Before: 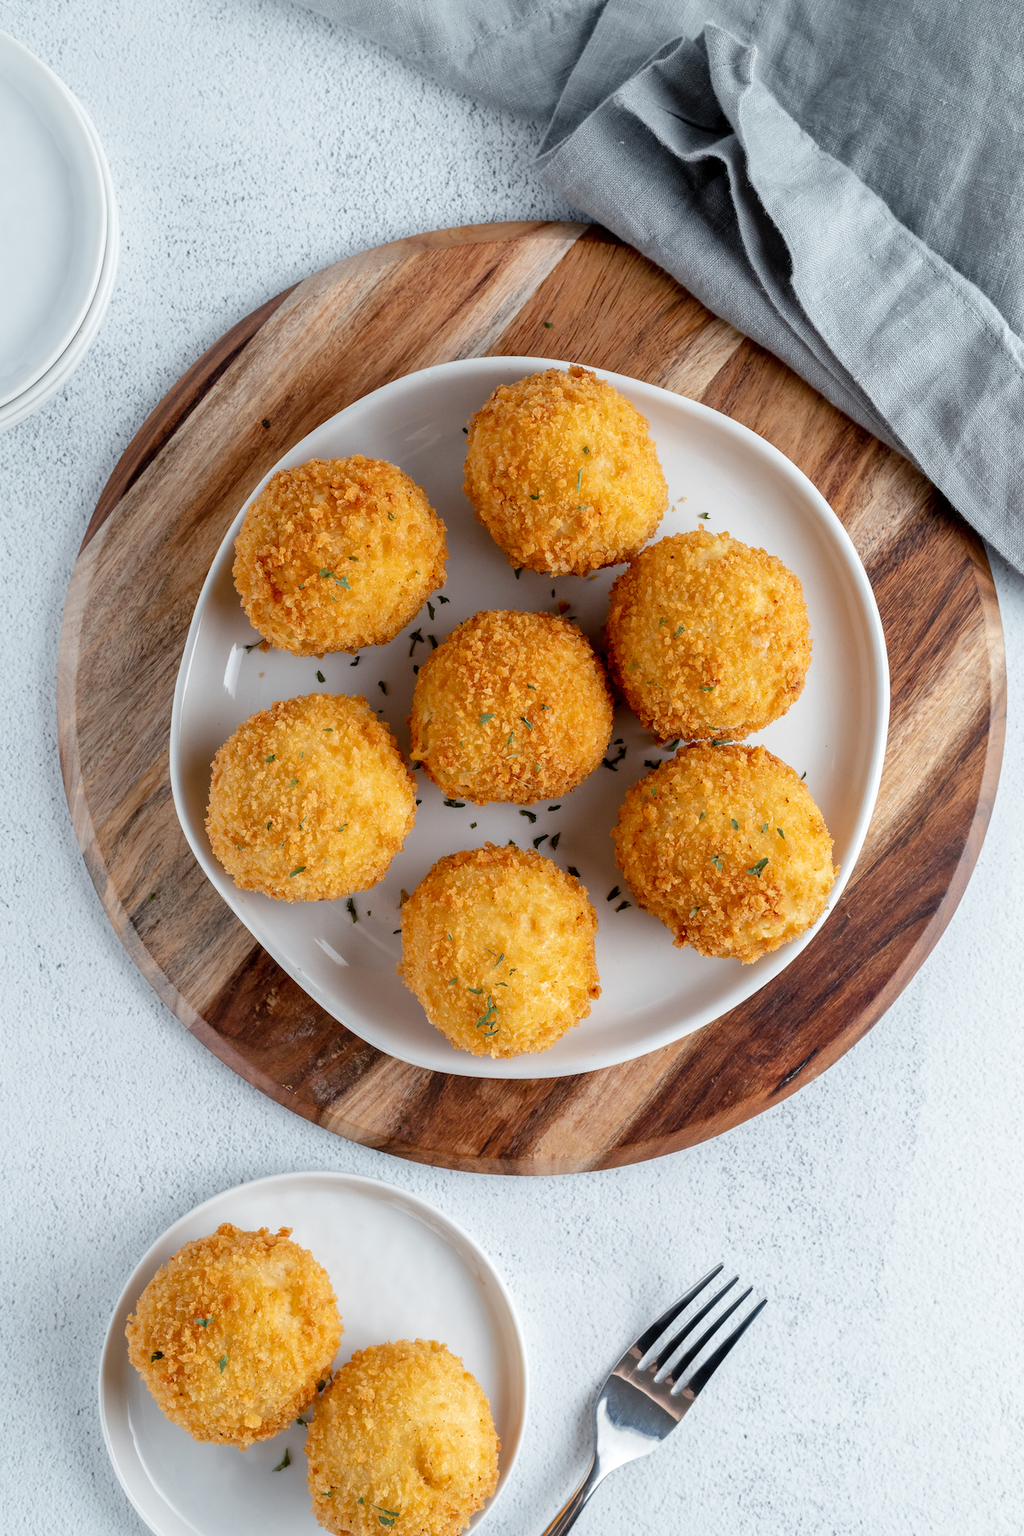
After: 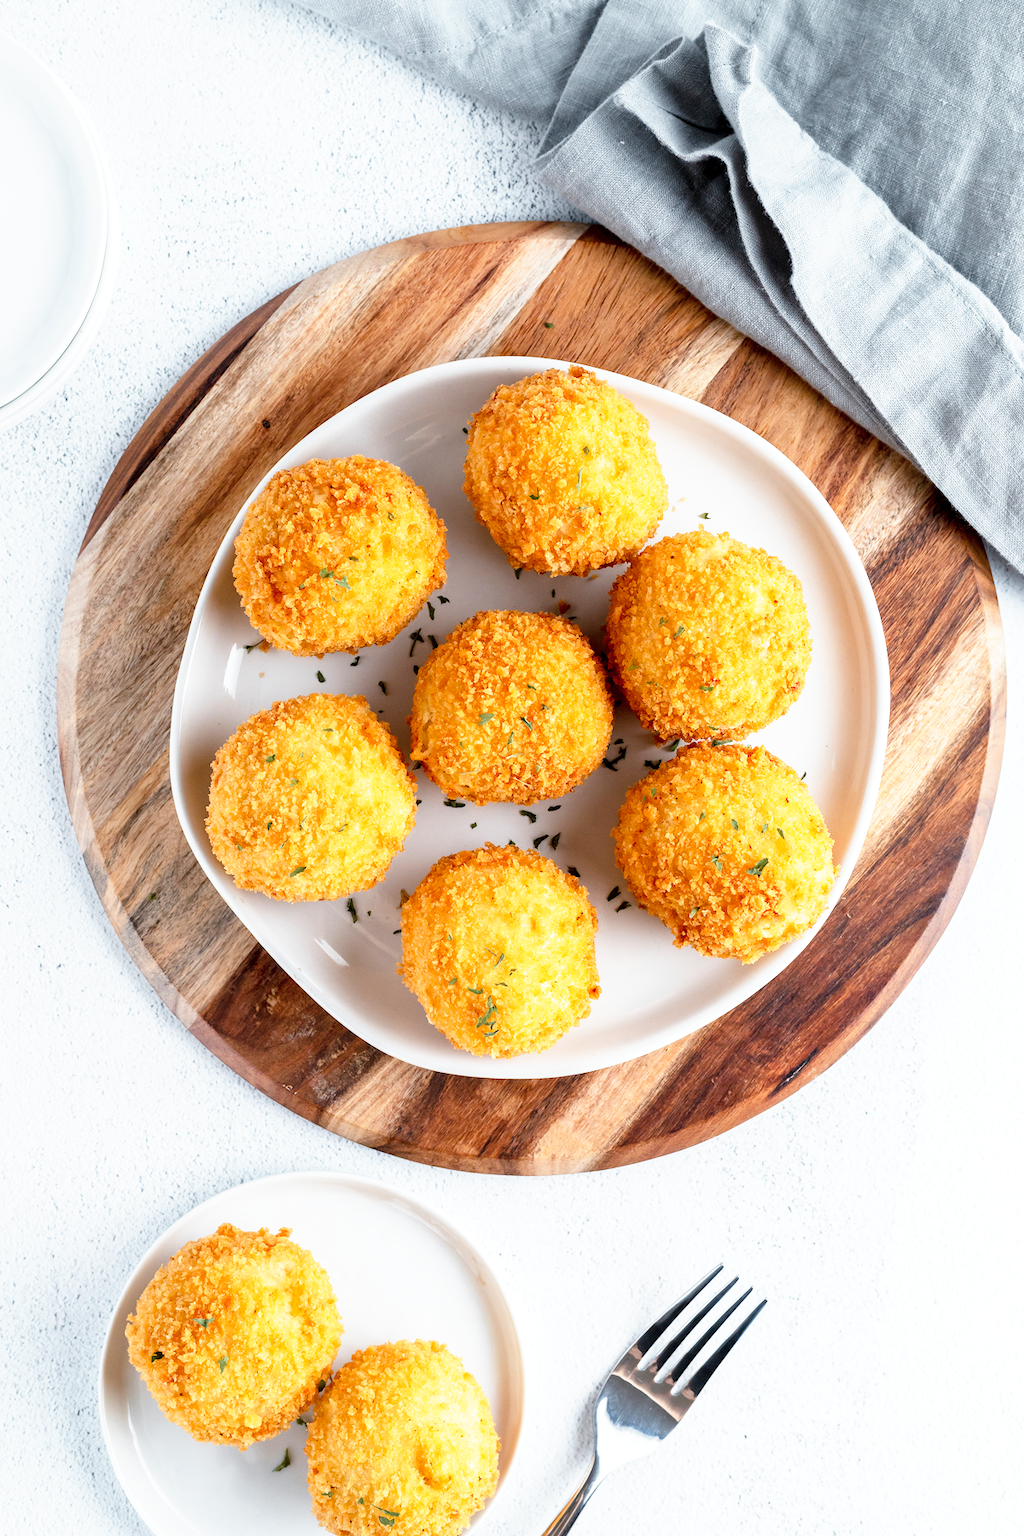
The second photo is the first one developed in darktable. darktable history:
exposure: exposure 0.249 EV, compensate highlight preservation false
base curve: curves: ch0 [(0, 0) (0.557, 0.834) (1, 1)], preserve colors none
